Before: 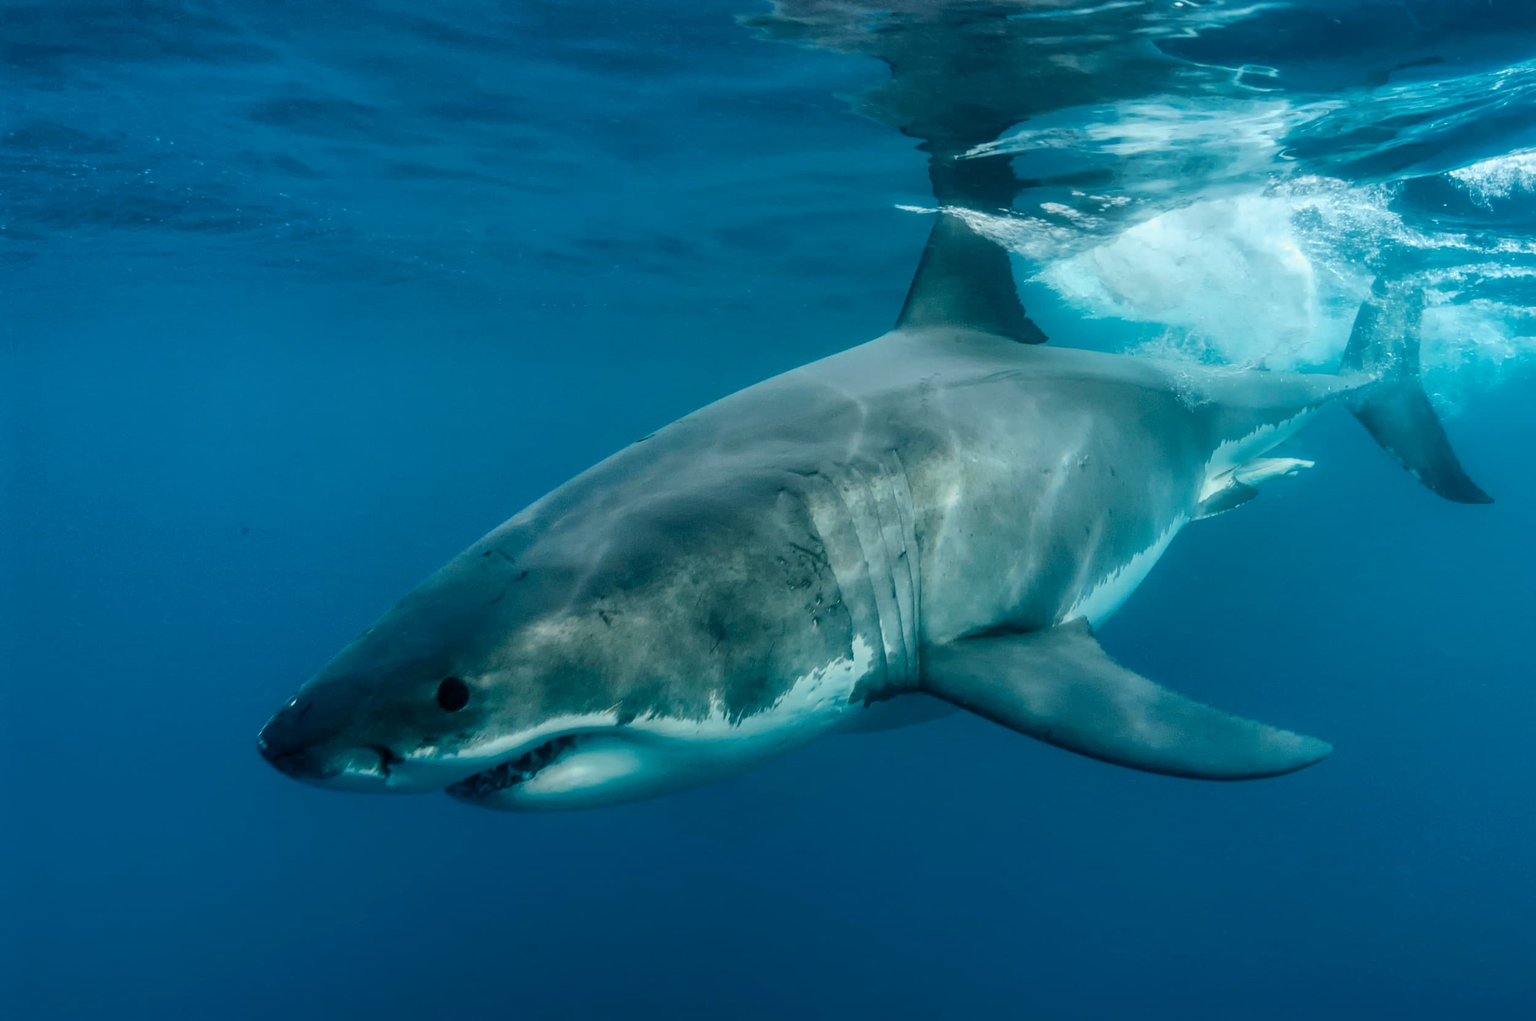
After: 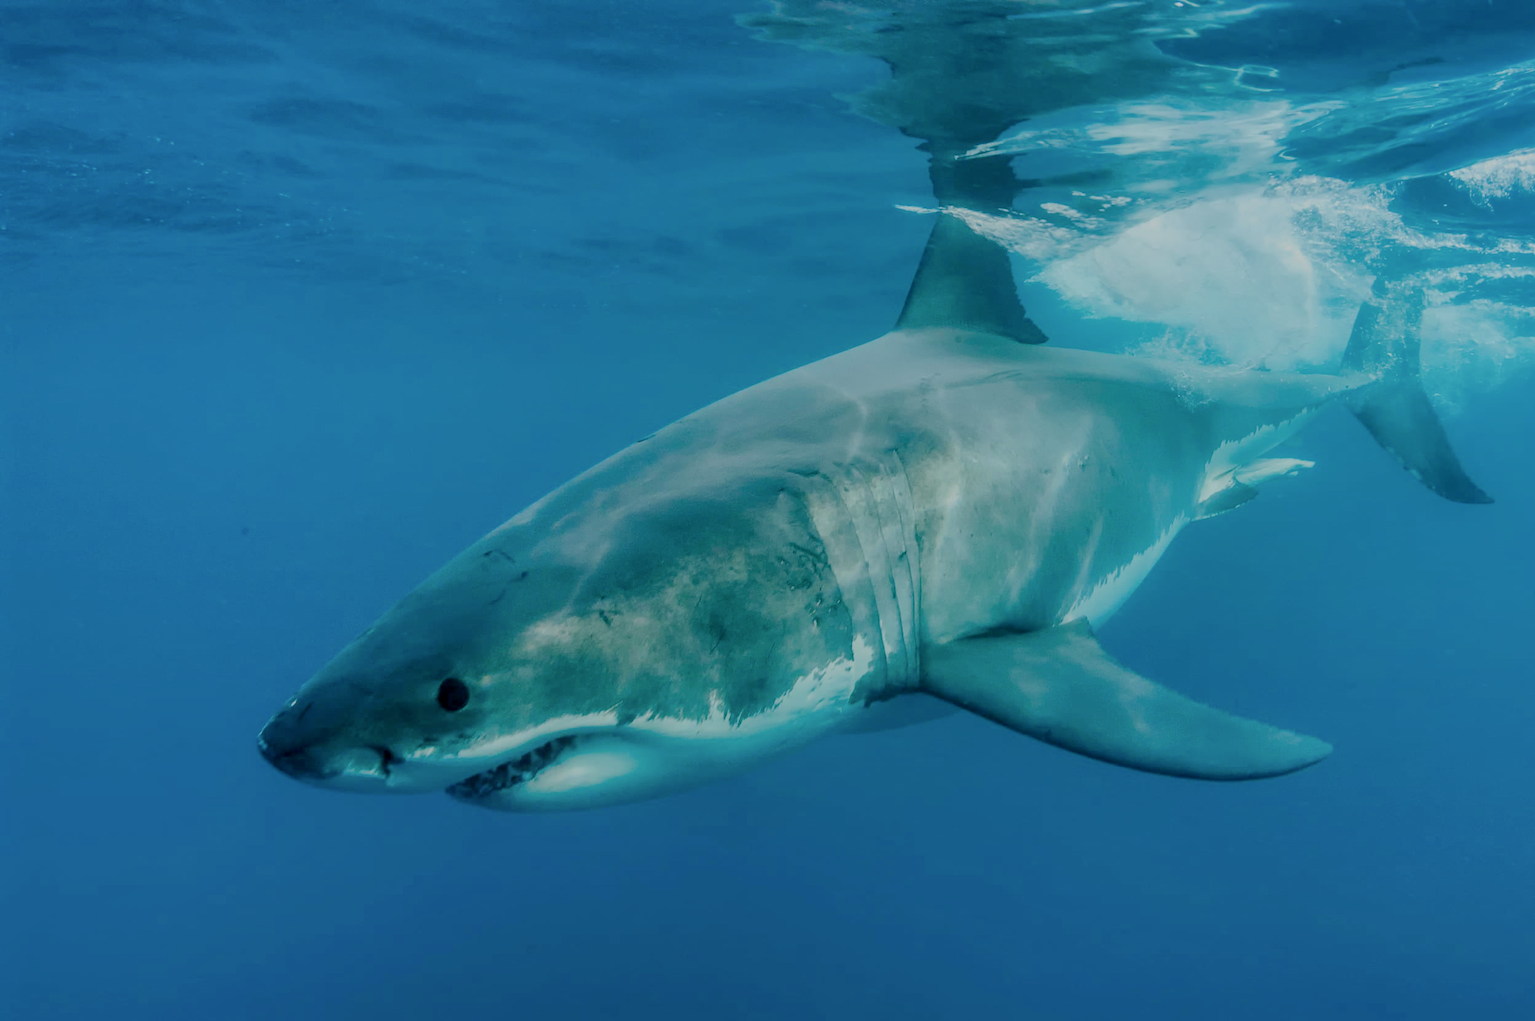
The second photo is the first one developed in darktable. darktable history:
exposure: exposure 0.581 EV, compensate exposure bias true, compensate highlight preservation false
contrast brightness saturation: contrast -0.087, brightness -0.041, saturation -0.109
color balance rgb: perceptual saturation grading › global saturation 21.195%, perceptual saturation grading › highlights -19.914%, perceptual saturation grading › shadows 29.772%, contrast -29.442%
local contrast: on, module defaults
filmic rgb: black relative exposure -7.08 EV, white relative exposure 5.39 EV, hardness 3.02
